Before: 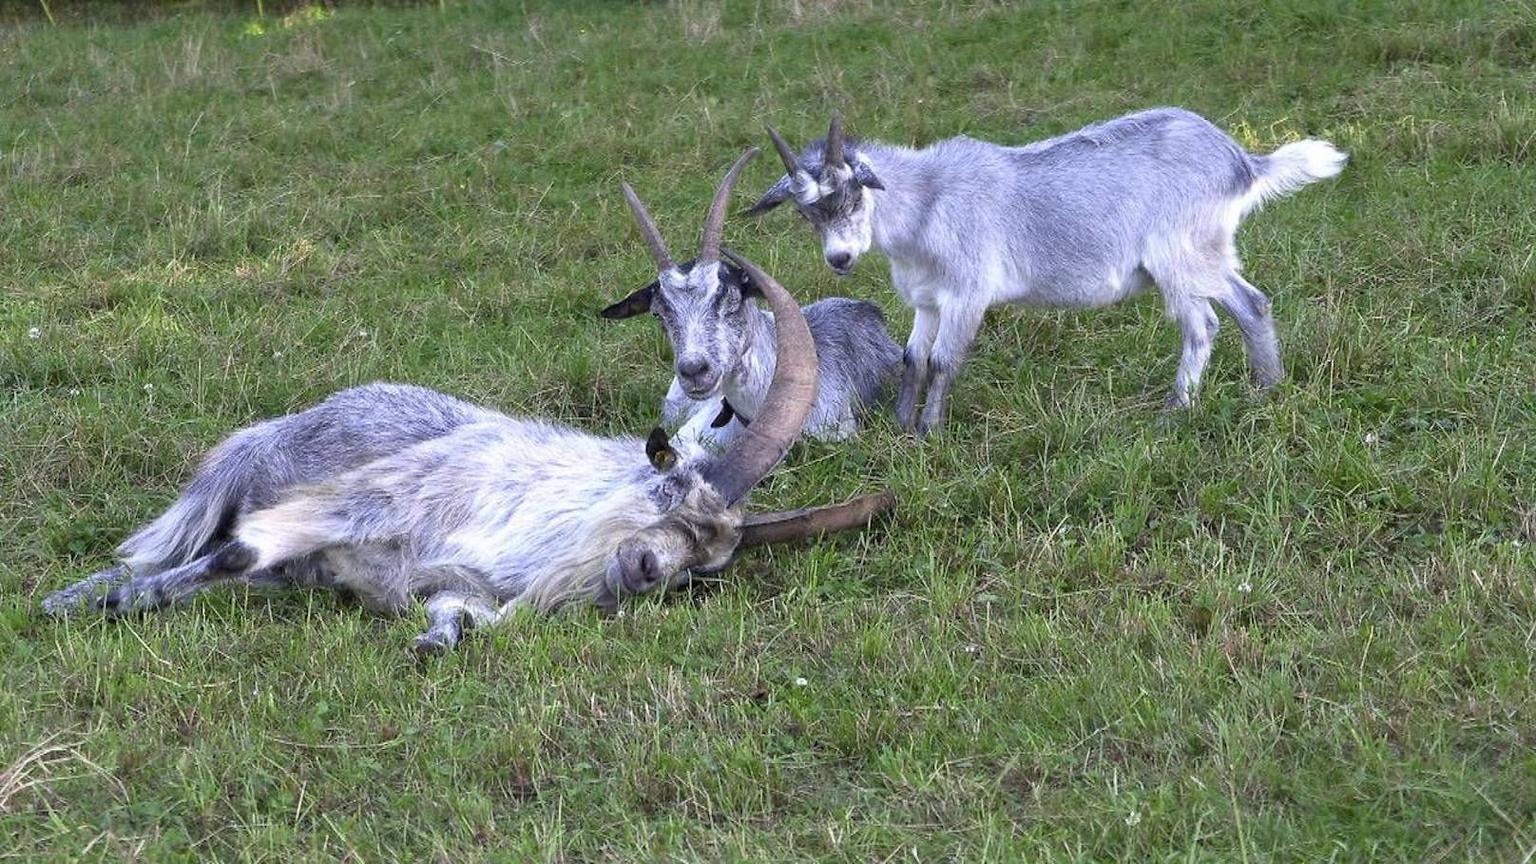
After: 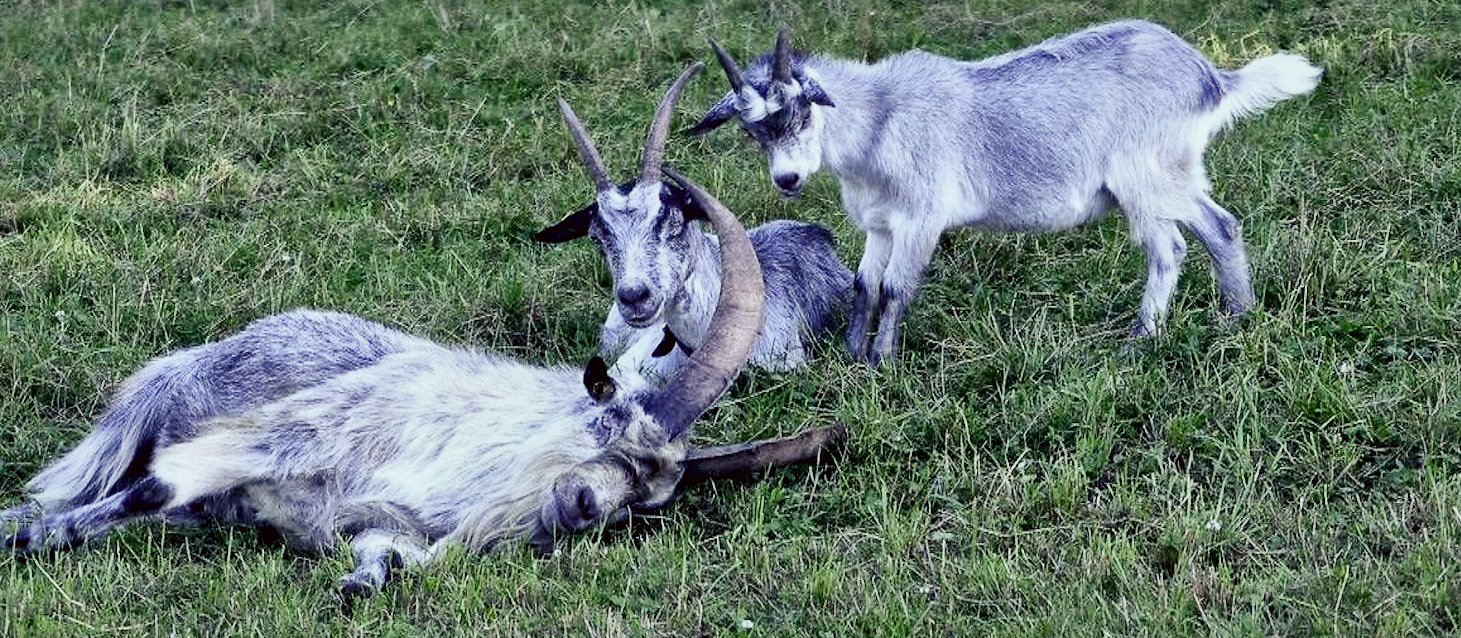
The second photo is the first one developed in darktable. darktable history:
filmic rgb: black relative exposure -5.04 EV, white relative exposure 3.95 EV, hardness 2.9, contrast 1.395, highlights saturation mix -21.12%
color correction: highlights a* -4.94, highlights b* -3.15, shadows a* 3.72, shadows b* 4.11
local contrast: mode bilateral grid, contrast 20, coarseness 49, detail 171%, midtone range 0.2
crop: left 5.979%, top 10.245%, right 3.556%, bottom 19.143%
color balance rgb: shadows lift › luminance -40.975%, shadows lift › chroma 14.314%, shadows lift › hue 261.42°, perceptual saturation grading › global saturation 20%, perceptual saturation grading › highlights -49.7%, perceptual saturation grading › shadows 25.564%, contrast -9.394%
